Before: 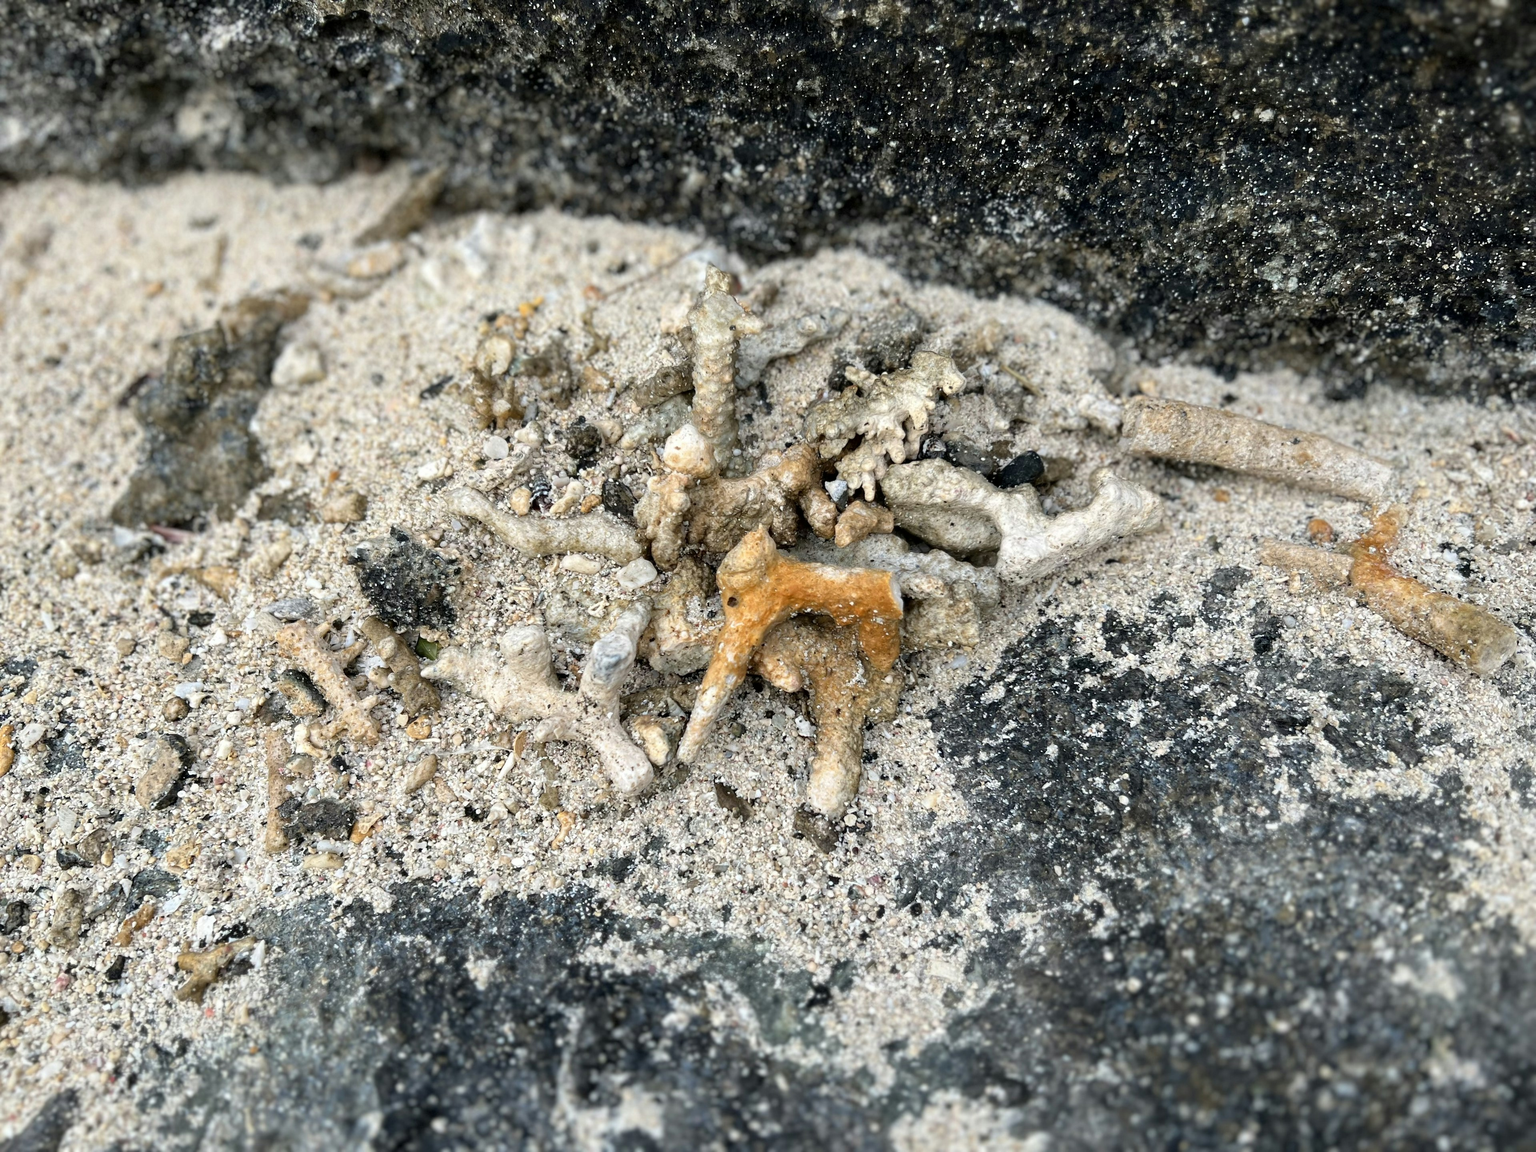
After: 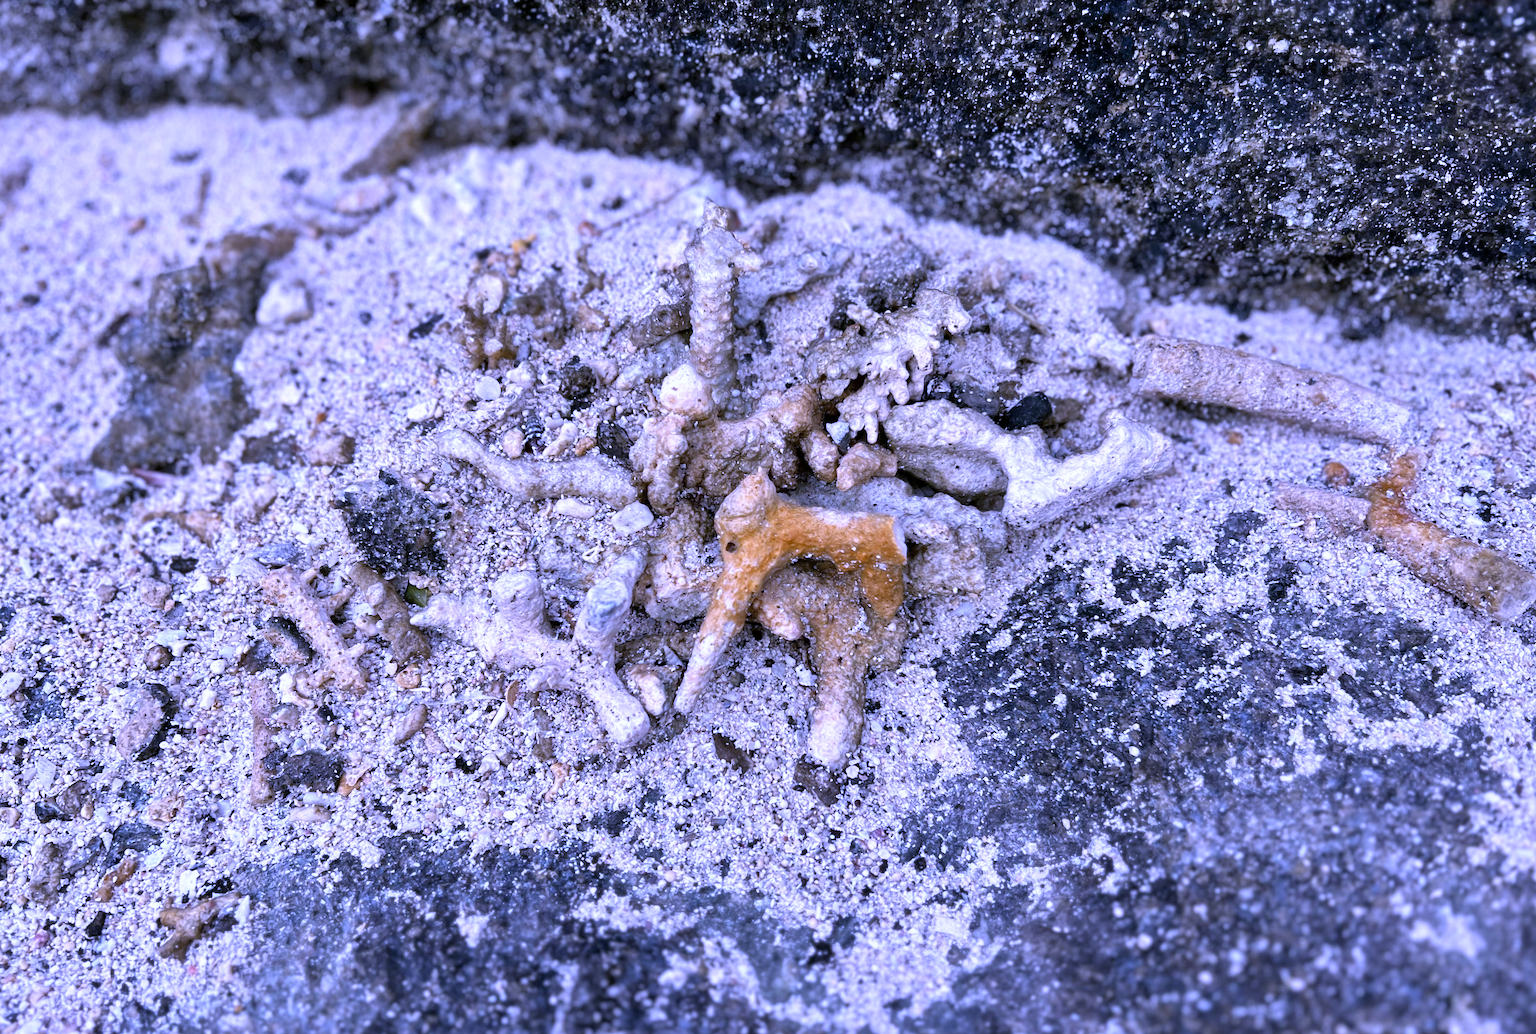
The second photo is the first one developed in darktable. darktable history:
crop: left 1.507%, top 6.147%, right 1.379%, bottom 6.637%
shadows and highlights: soften with gaussian
white balance: red 0.98, blue 1.61
